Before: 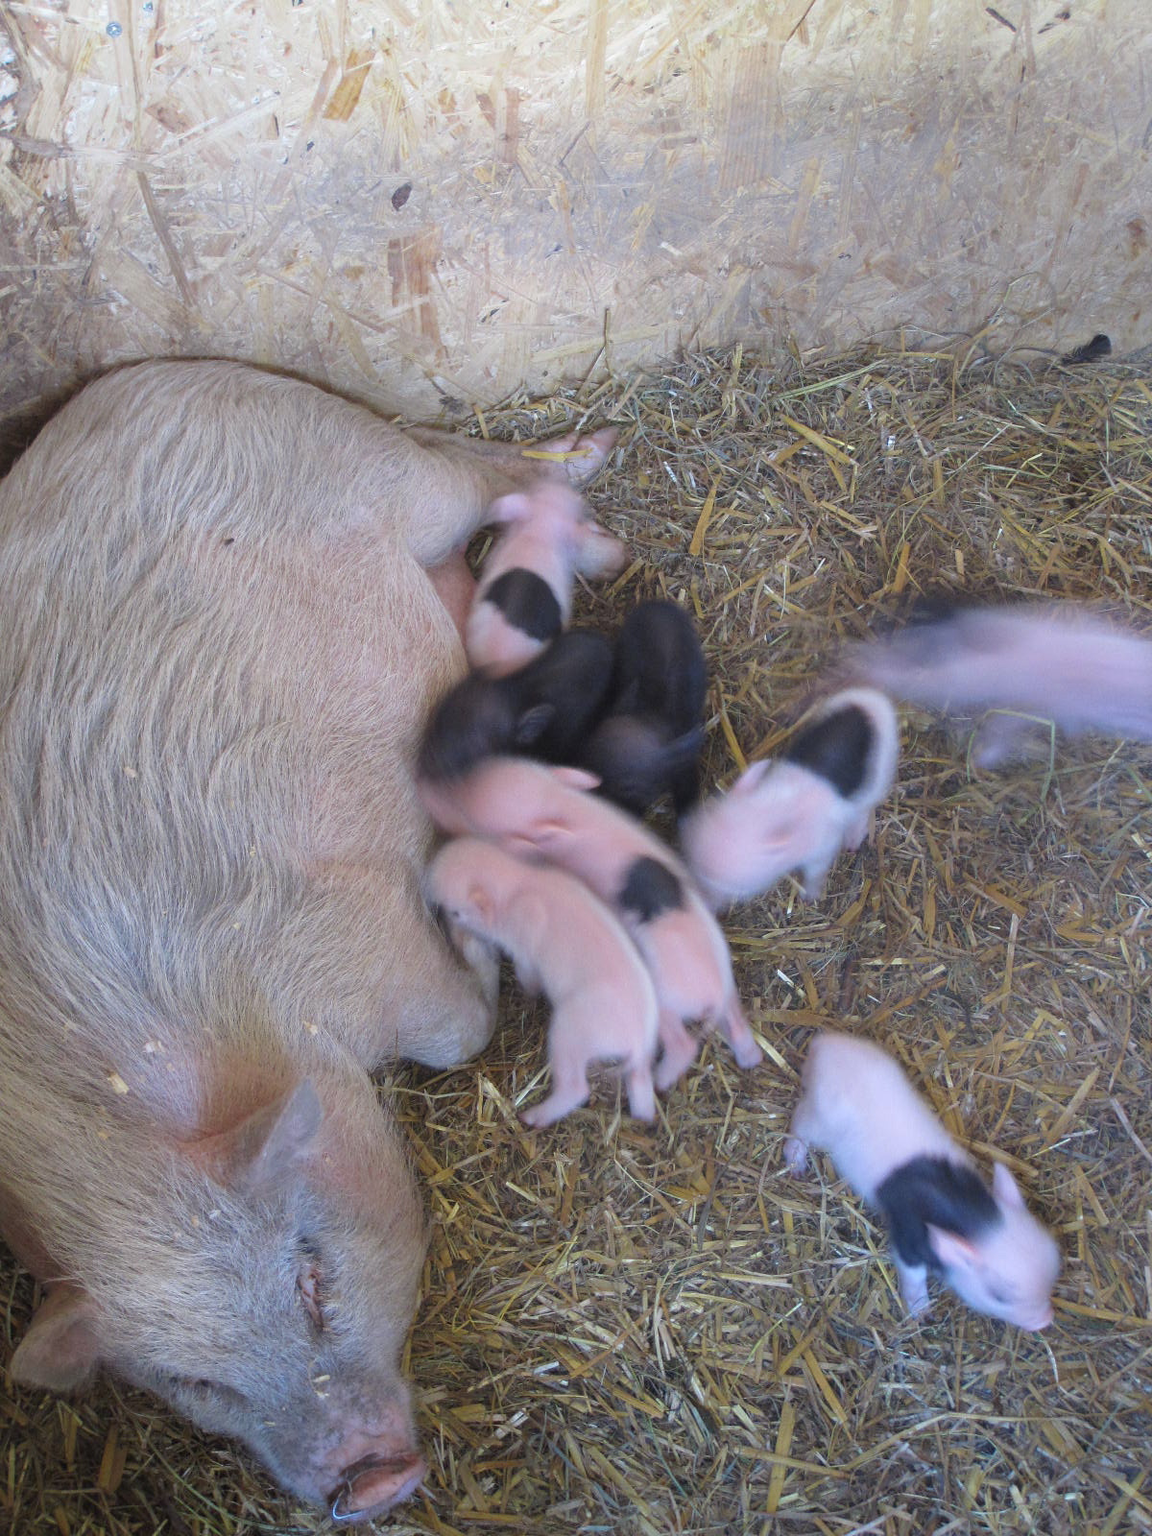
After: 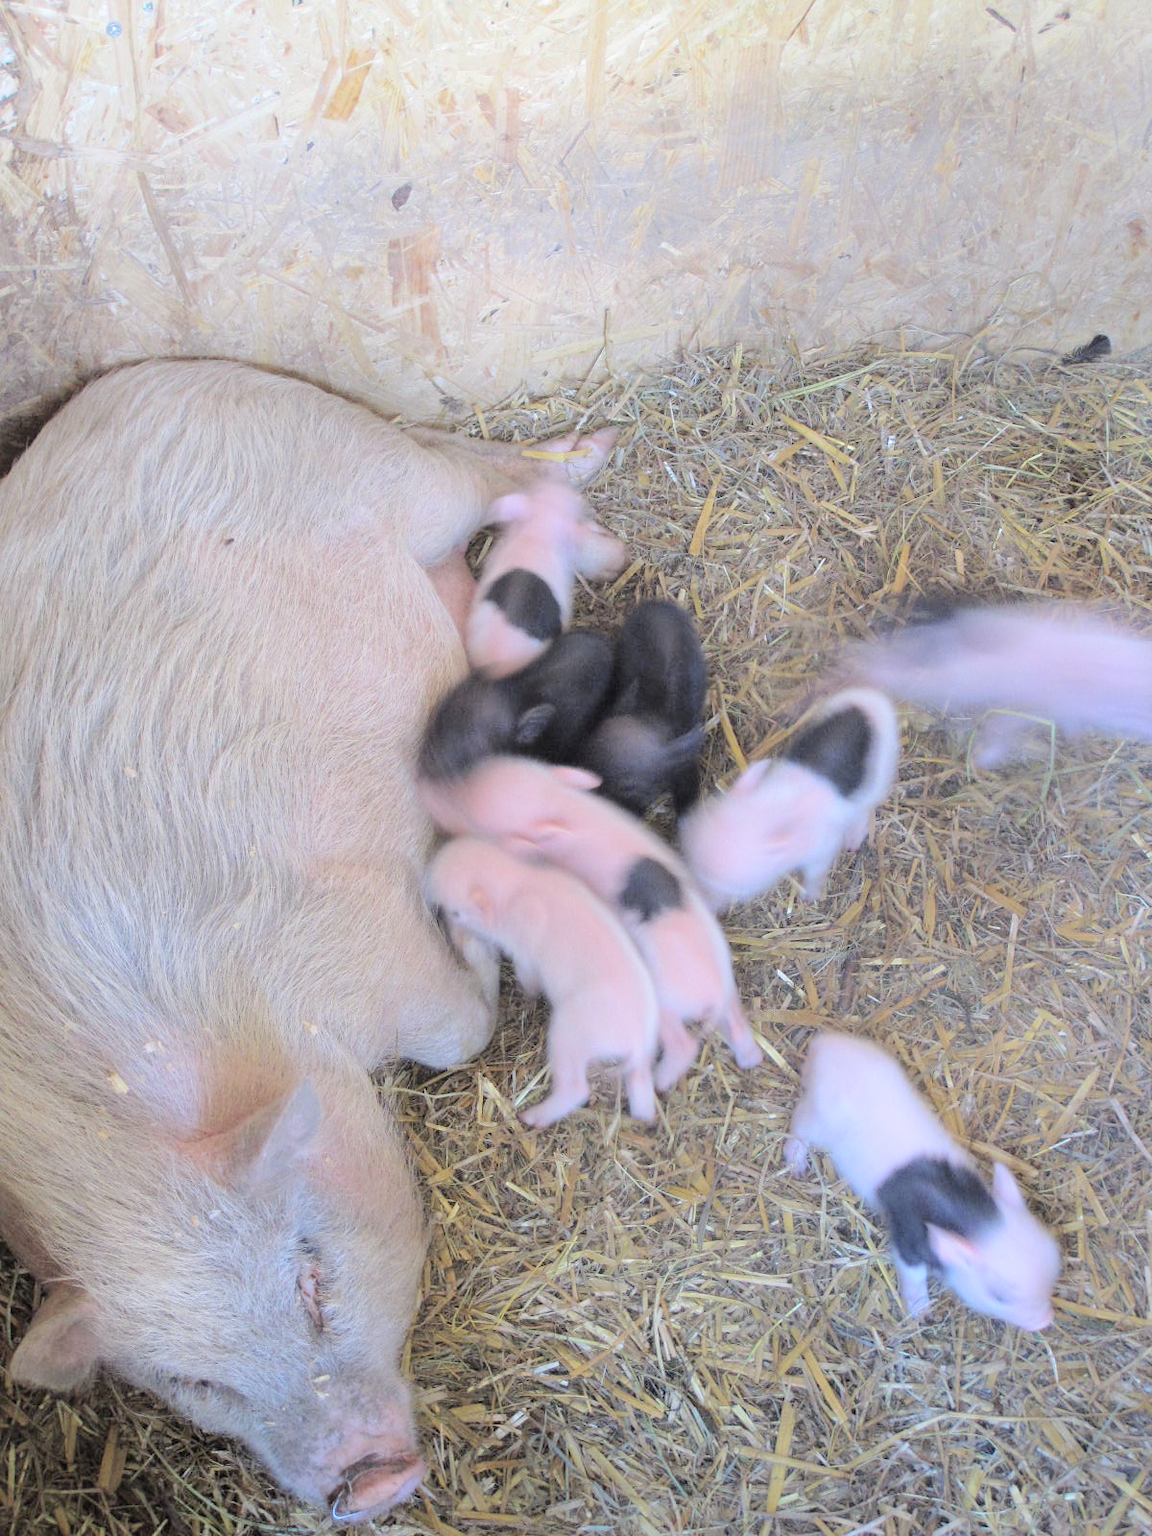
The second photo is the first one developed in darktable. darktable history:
contrast brightness saturation: brightness 0.125
tone curve: curves: ch0 [(0, 0) (0.003, 0.009) (0.011, 0.009) (0.025, 0.01) (0.044, 0.02) (0.069, 0.032) (0.1, 0.048) (0.136, 0.092) (0.177, 0.153) (0.224, 0.217) (0.277, 0.306) (0.335, 0.402) (0.399, 0.488) (0.468, 0.574) (0.543, 0.648) (0.623, 0.716) (0.709, 0.783) (0.801, 0.851) (0.898, 0.92) (1, 1)], color space Lab, independent channels, preserve colors none
